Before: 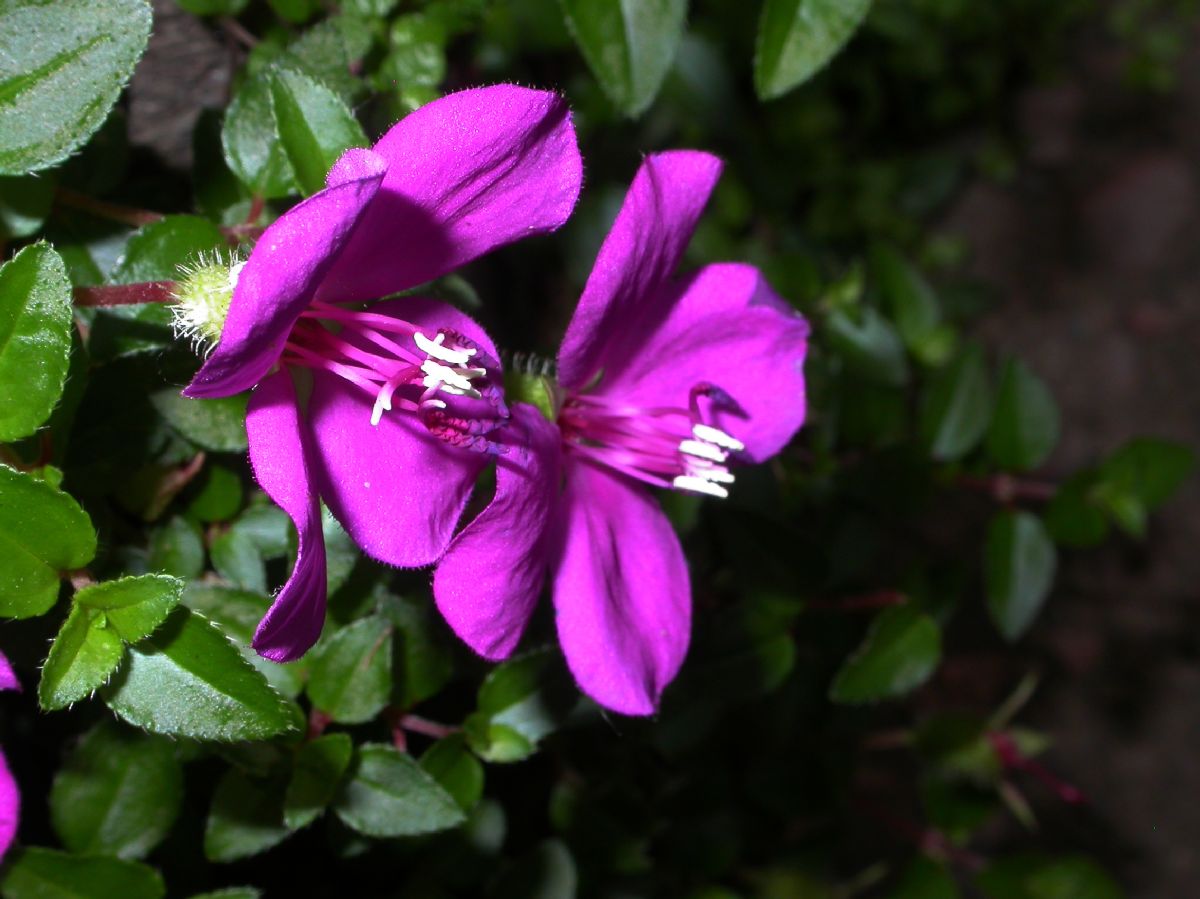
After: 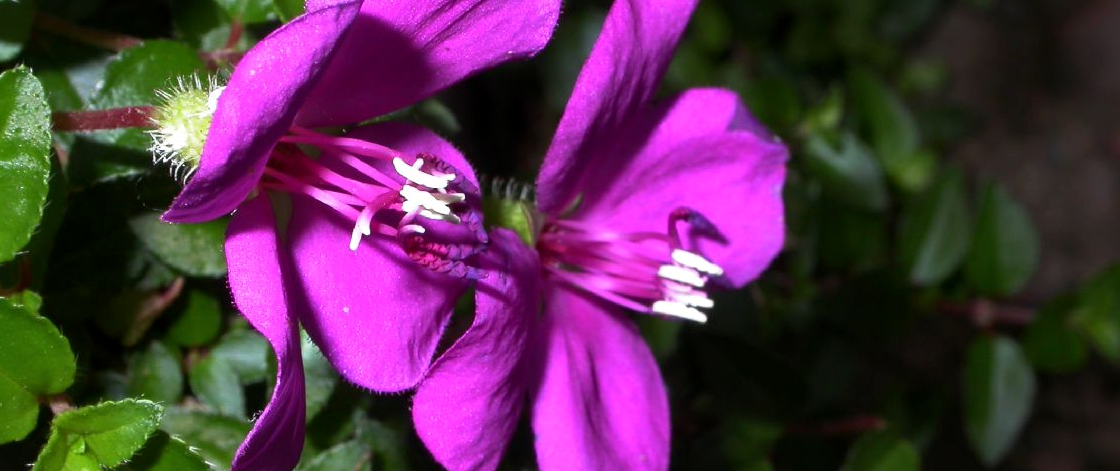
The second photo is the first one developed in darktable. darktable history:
crop: left 1.754%, top 19.57%, right 4.88%, bottom 28.012%
local contrast: mode bilateral grid, contrast 20, coarseness 50, detail 119%, midtone range 0.2
